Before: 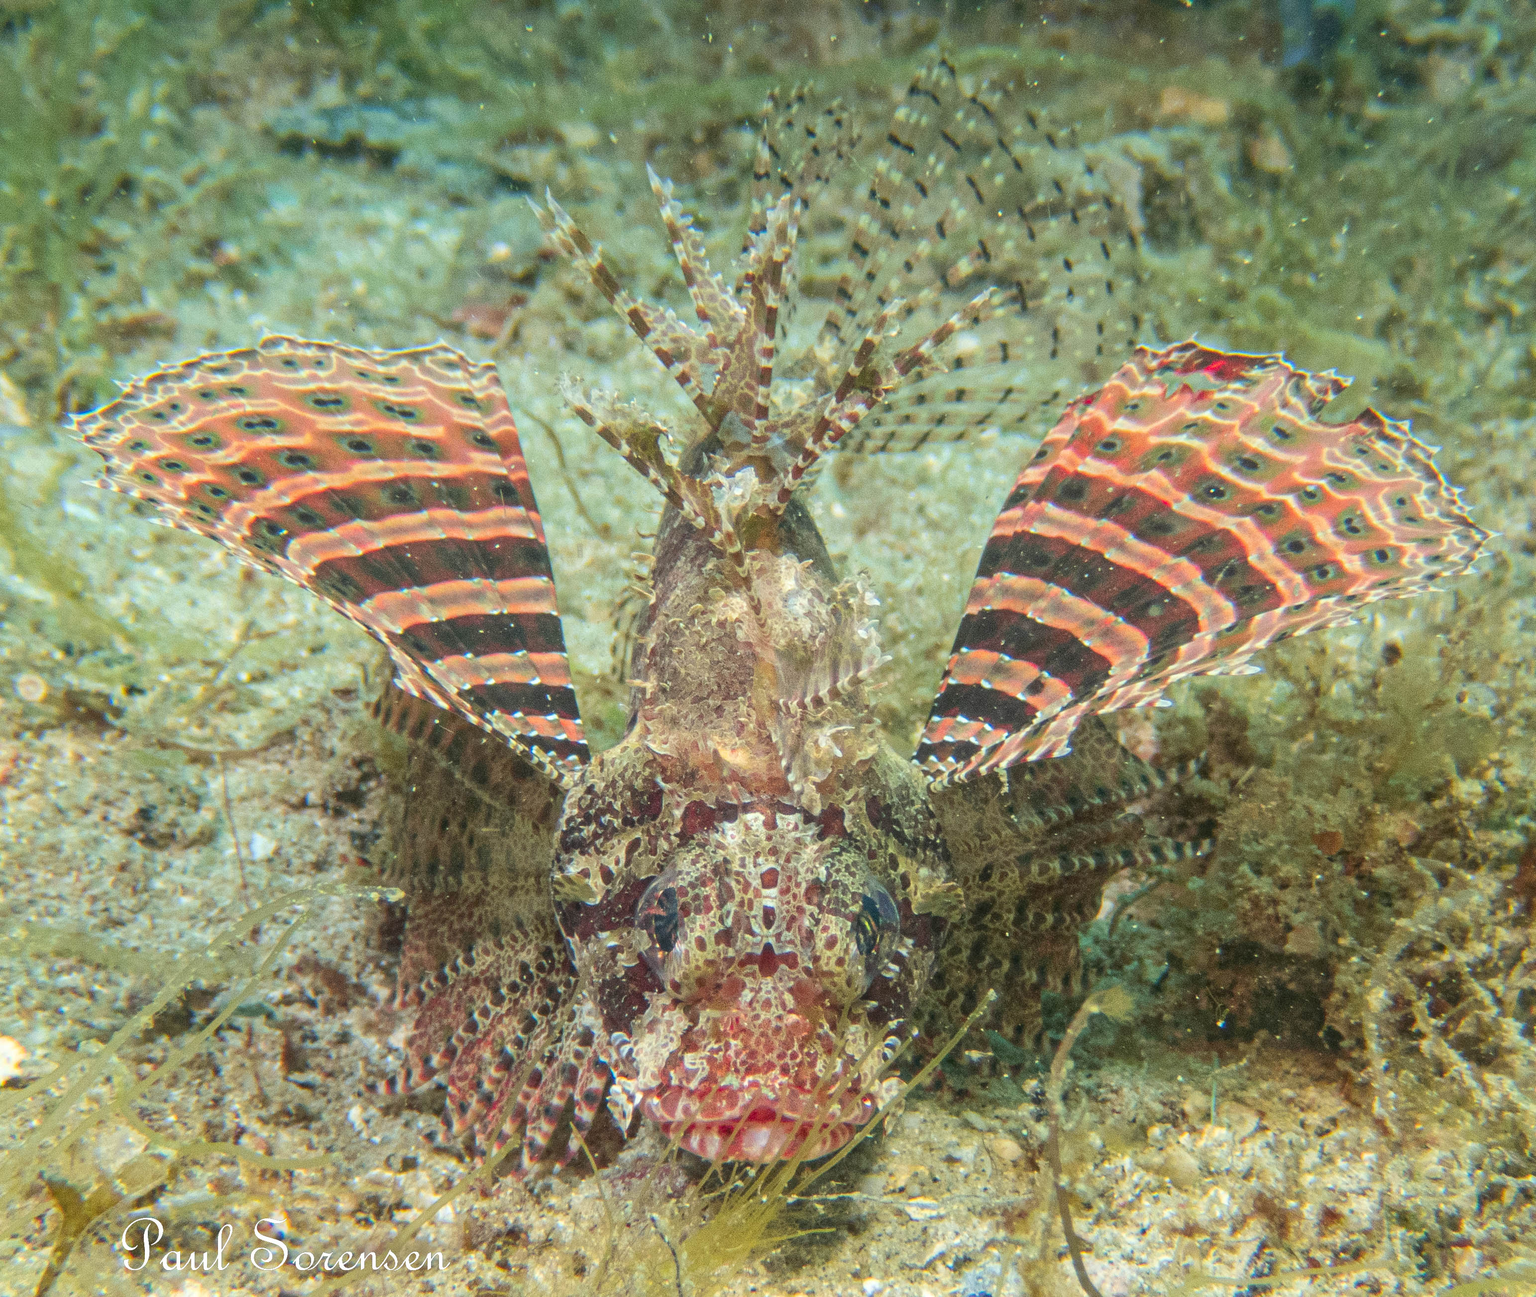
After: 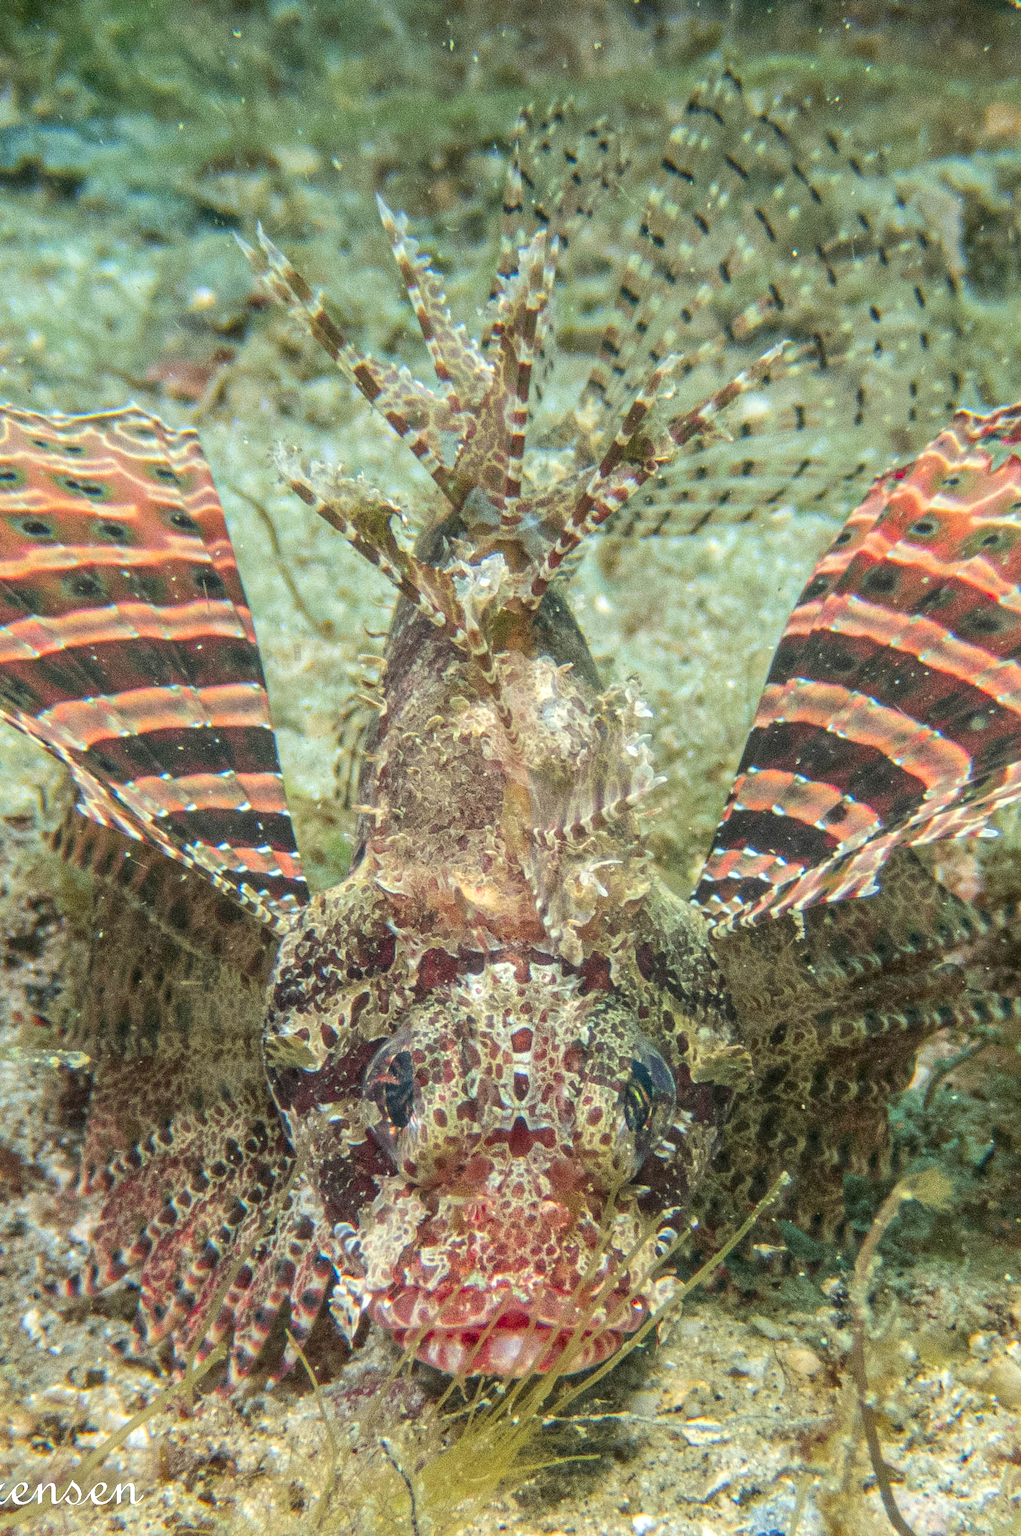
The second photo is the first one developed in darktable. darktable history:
crop: left 21.424%, right 22.417%
local contrast: on, module defaults
